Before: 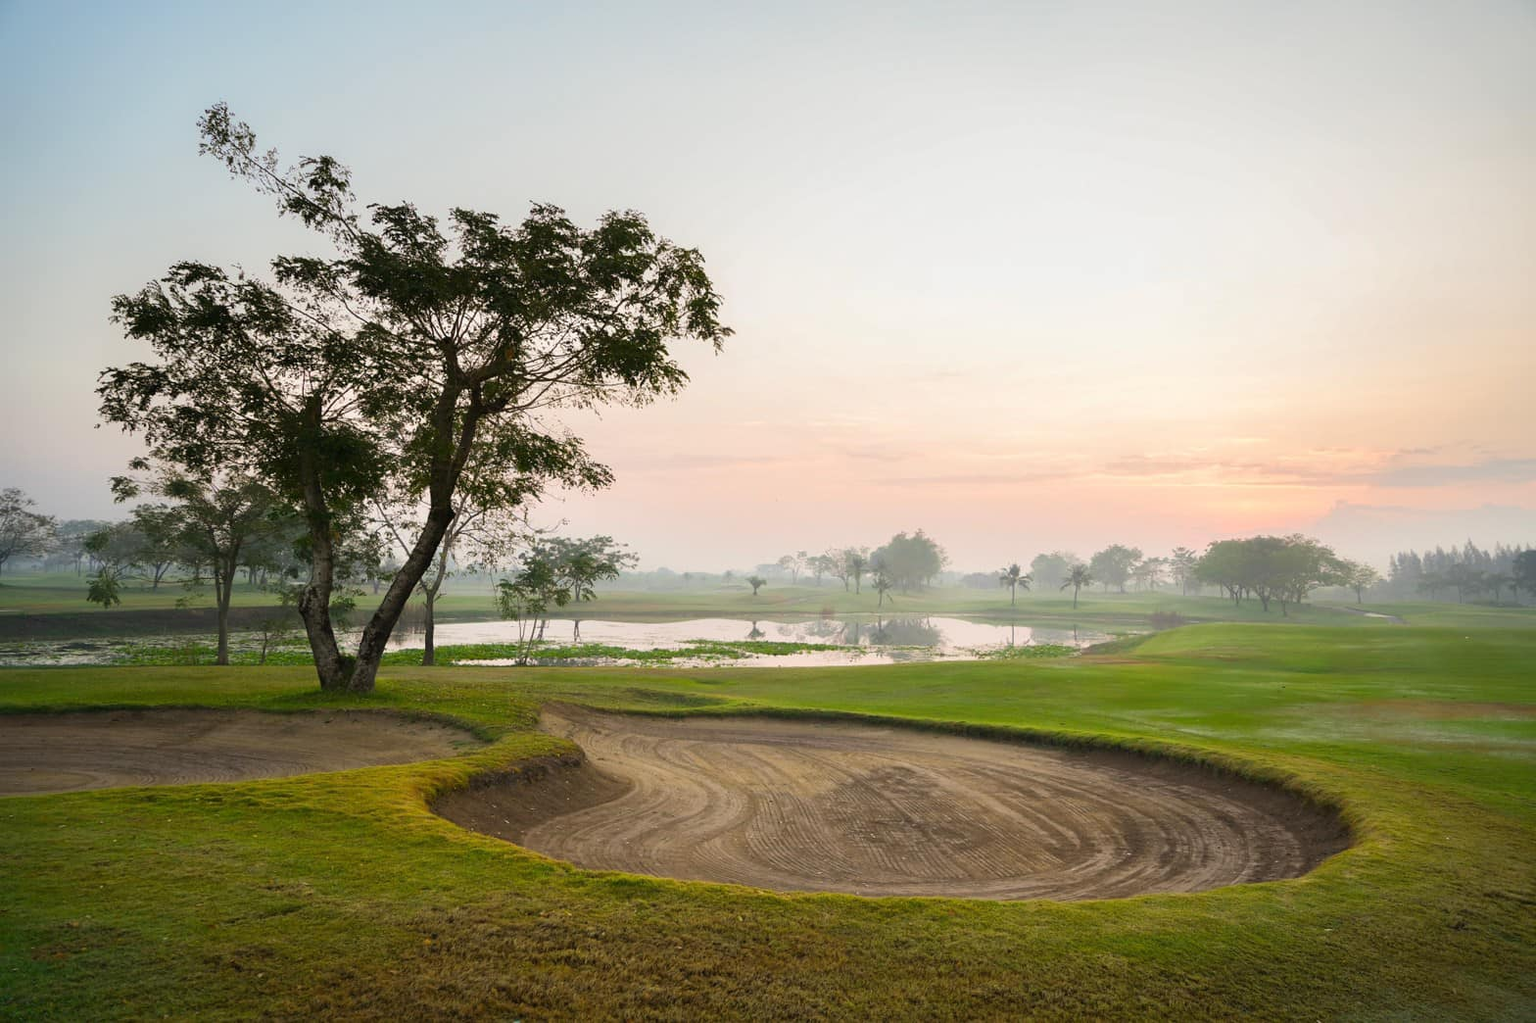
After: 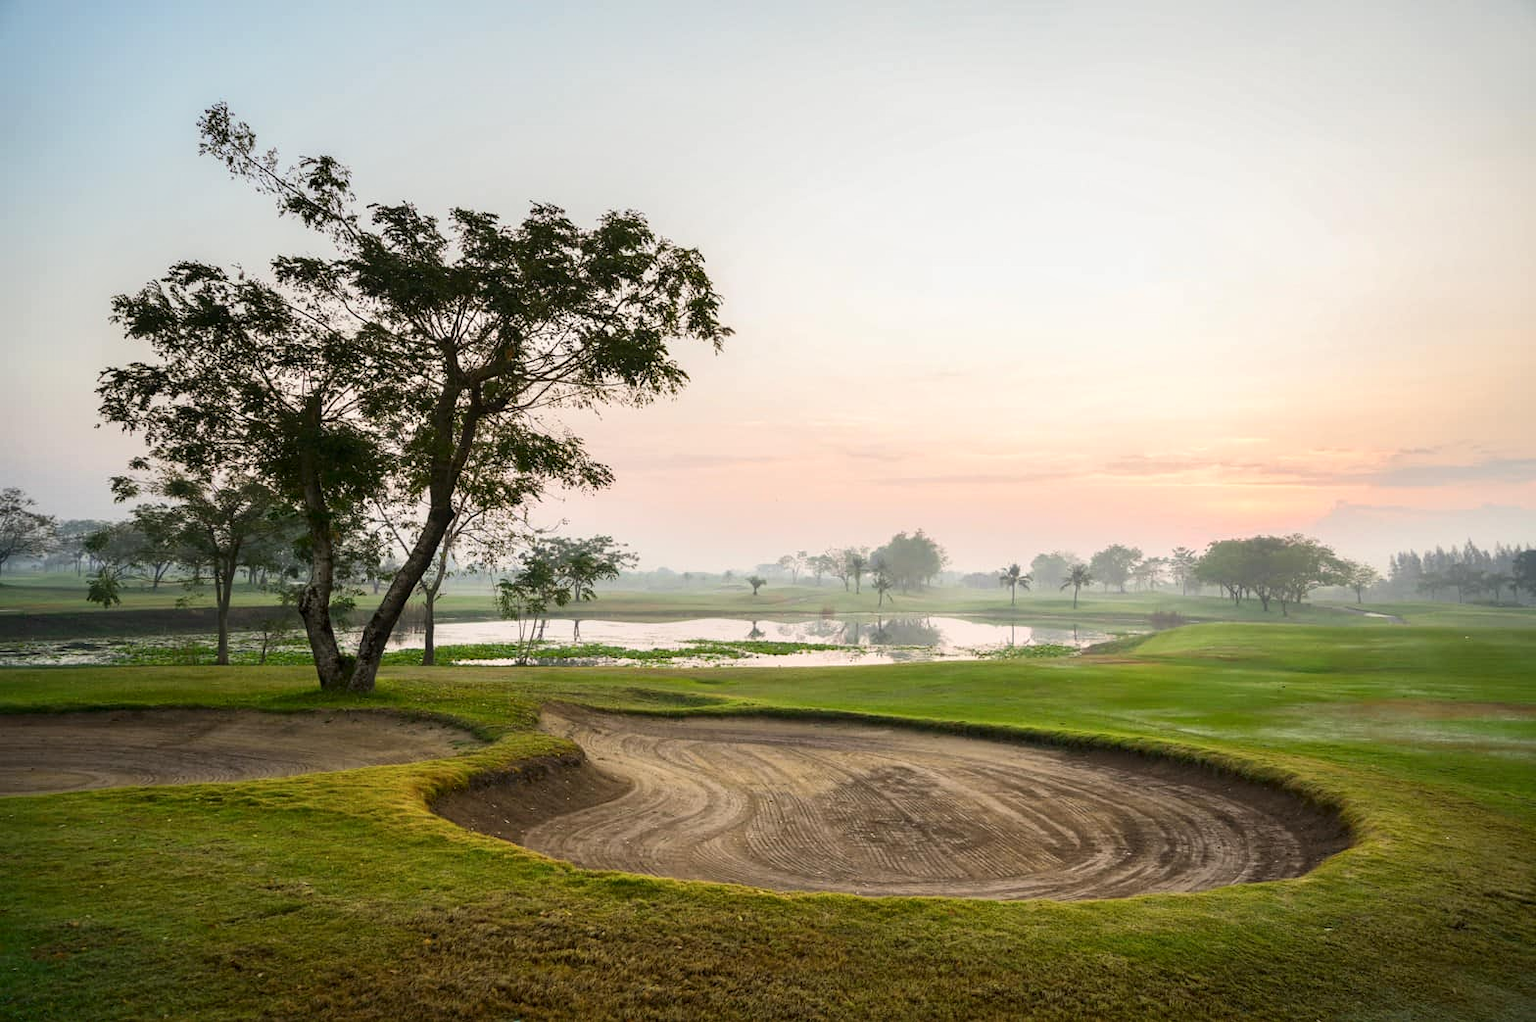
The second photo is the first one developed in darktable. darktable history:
contrast brightness saturation: contrast 0.14
local contrast: on, module defaults
